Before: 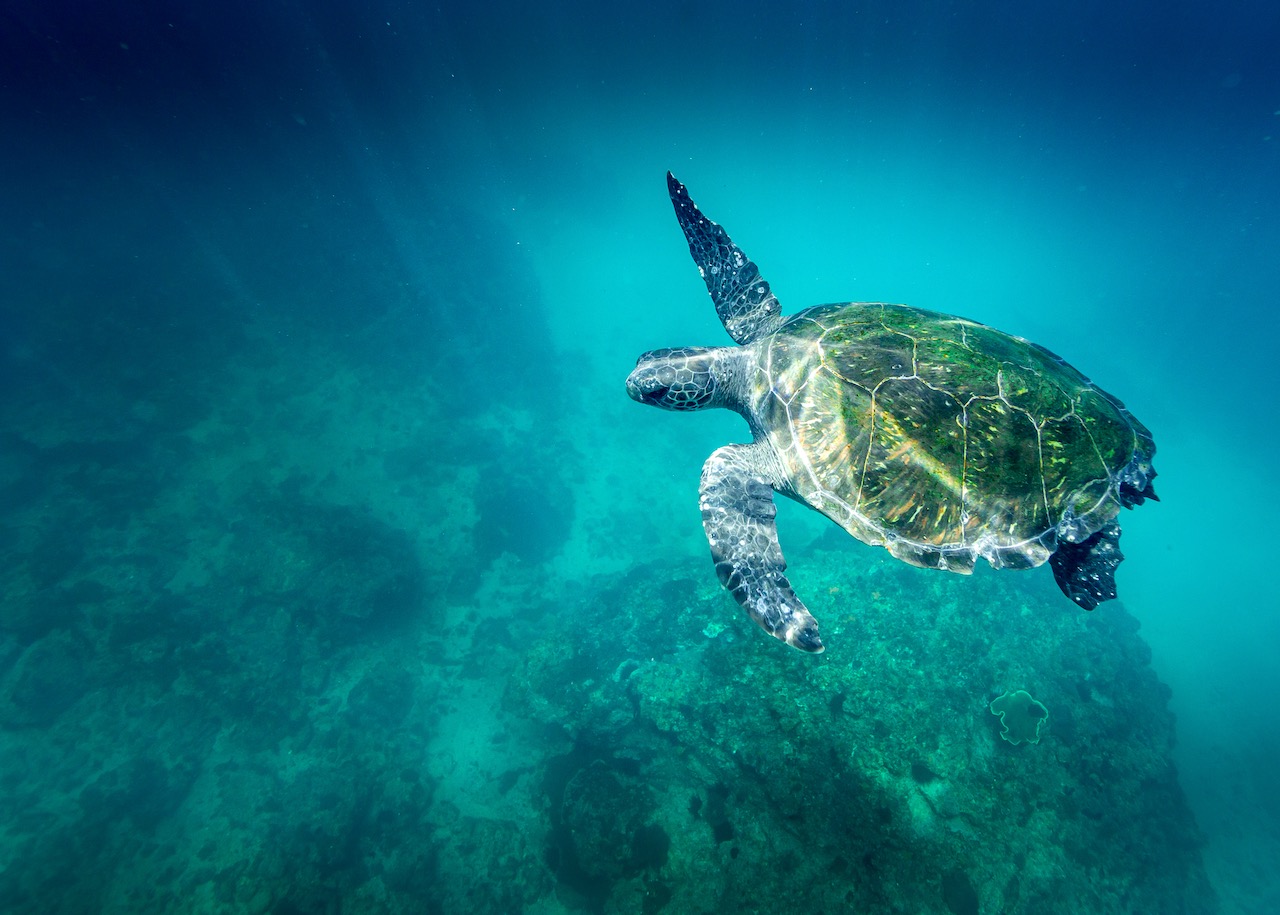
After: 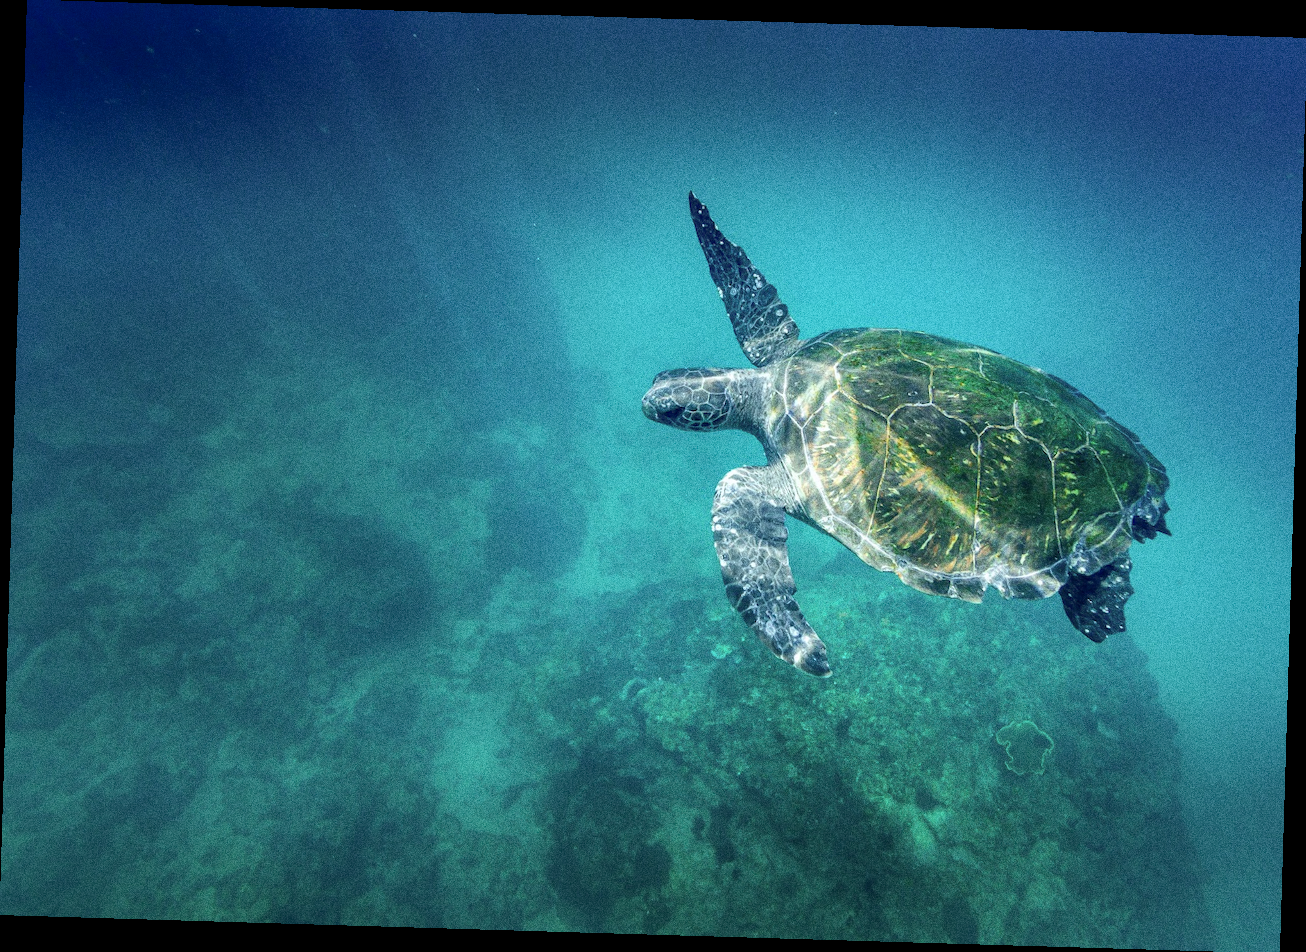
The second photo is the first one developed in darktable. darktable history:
rotate and perspective: rotation 1.72°, automatic cropping off
color contrast: green-magenta contrast 0.84, blue-yellow contrast 0.86
grain: coarseness 0.09 ISO, strength 40%
white balance: red 0.986, blue 1.01
shadows and highlights: on, module defaults
